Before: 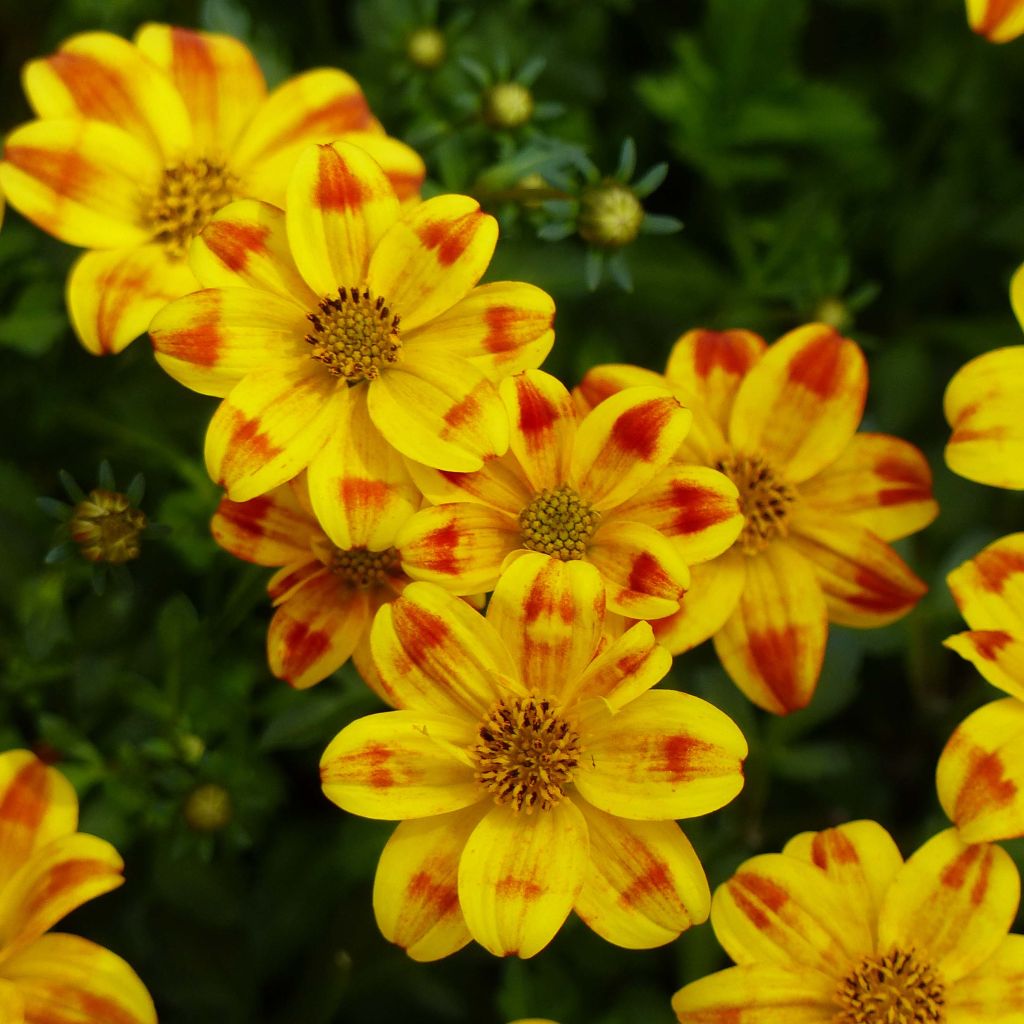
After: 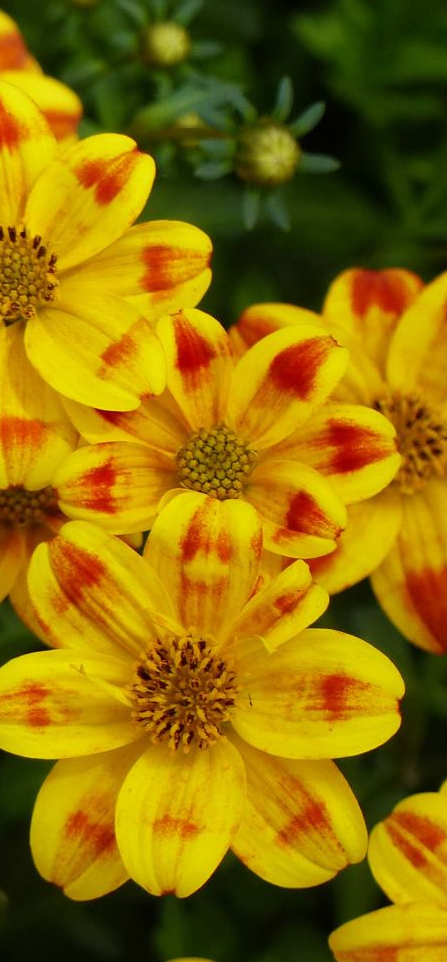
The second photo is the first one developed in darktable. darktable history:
crop: left 33.531%, top 6.021%, right 22.763%
